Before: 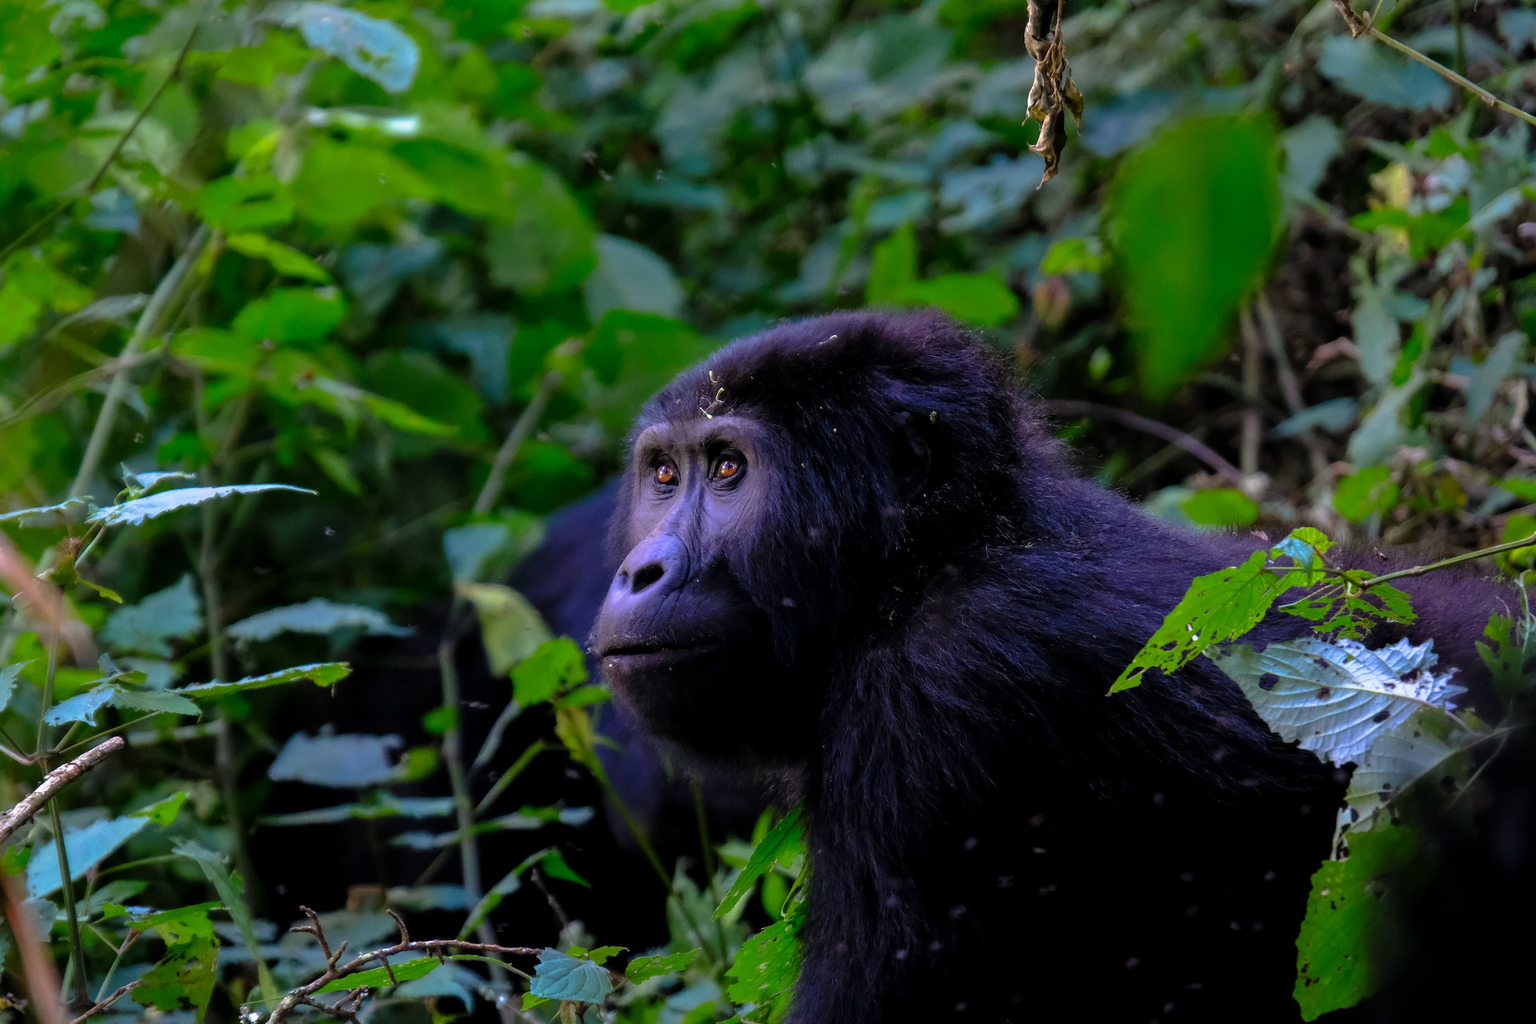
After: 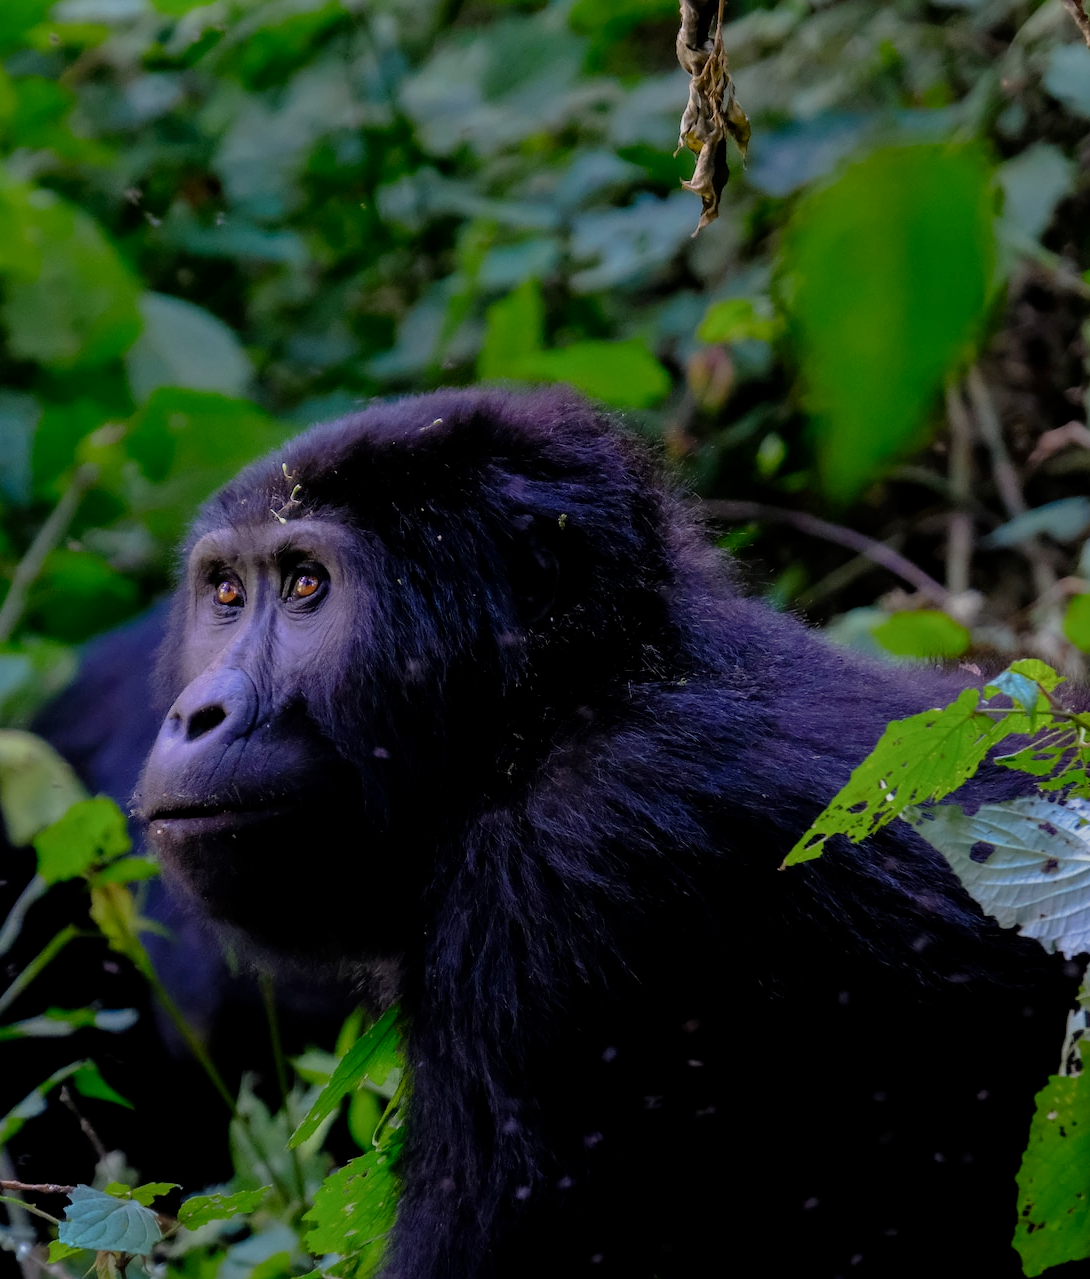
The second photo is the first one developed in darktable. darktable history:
filmic rgb: middle gray luminance 18.39%, black relative exposure -10.43 EV, white relative exposure 3.42 EV, target black luminance 0%, hardness 6.01, latitude 98.86%, contrast 0.846, shadows ↔ highlights balance 0.563%, add noise in highlights 0.001, preserve chrominance no, color science v3 (2019), use custom middle-gray values true, contrast in highlights soft
crop: left 31.495%, top 0.015%, right 11.733%
